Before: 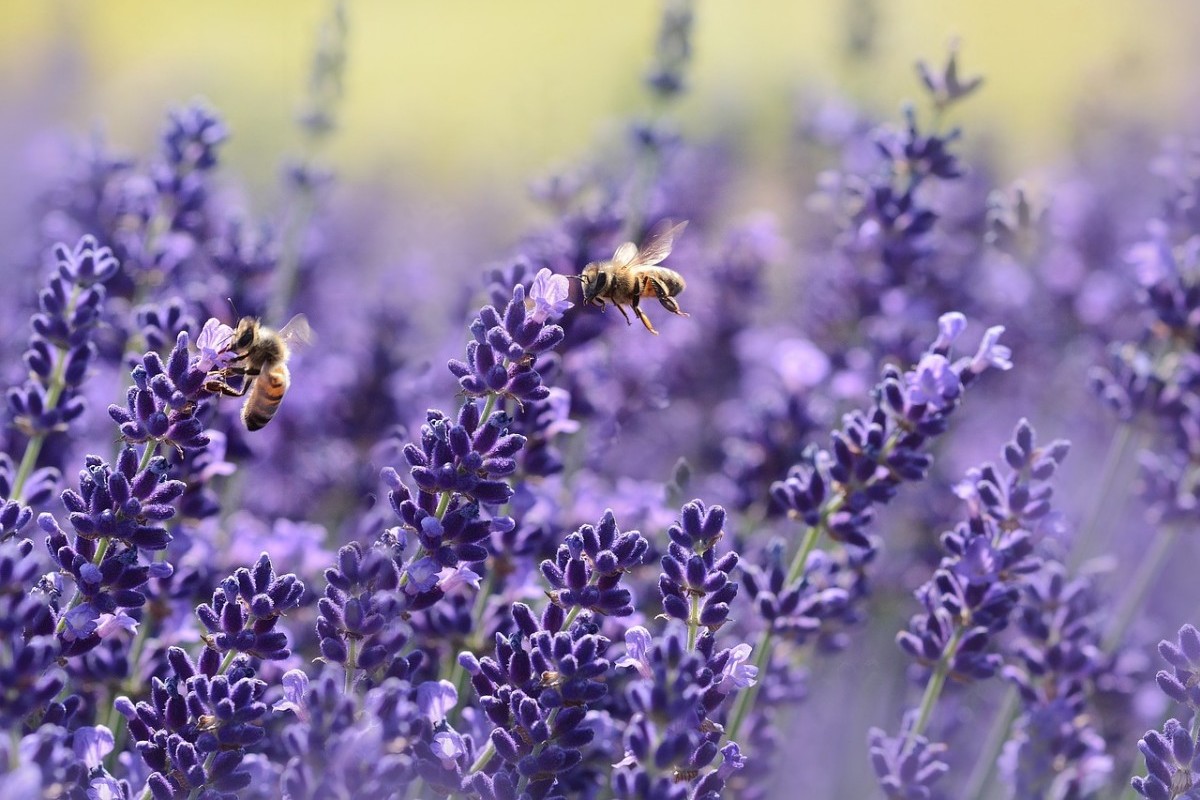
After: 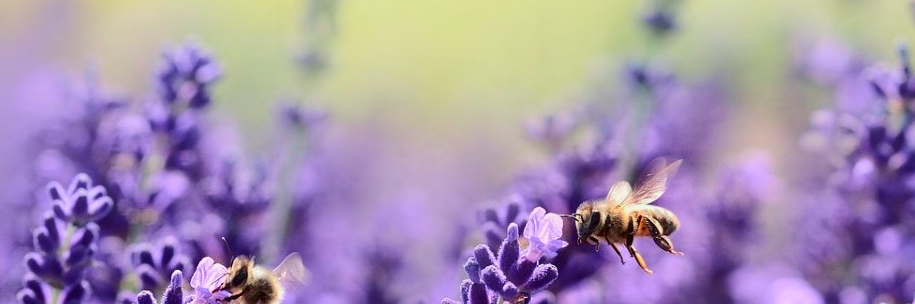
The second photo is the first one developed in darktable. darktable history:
color correction: highlights a* -2.68, highlights b* 2.57
crop: left 0.579%, top 7.627%, right 23.167%, bottom 54.275%
white balance: red 1.004, blue 1.024
tone equalizer: on, module defaults
tone curve: curves: ch0 [(0, 0) (0.068, 0.031) (0.175, 0.132) (0.337, 0.304) (0.498, 0.511) (0.748, 0.762) (0.993, 0.954)]; ch1 [(0, 0) (0.294, 0.184) (0.359, 0.34) (0.362, 0.35) (0.43, 0.41) (0.469, 0.453) (0.495, 0.489) (0.54, 0.563) (0.612, 0.641) (1, 1)]; ch2 [(0, 0) (0.431, 0.419) (0.495, 0.502) (0.524, 0.534) (0.557, 0.56) (0.634, 0.654) (0.728, 0.722) (1, 1)], color space Lab, independent channels, preserve colors none
